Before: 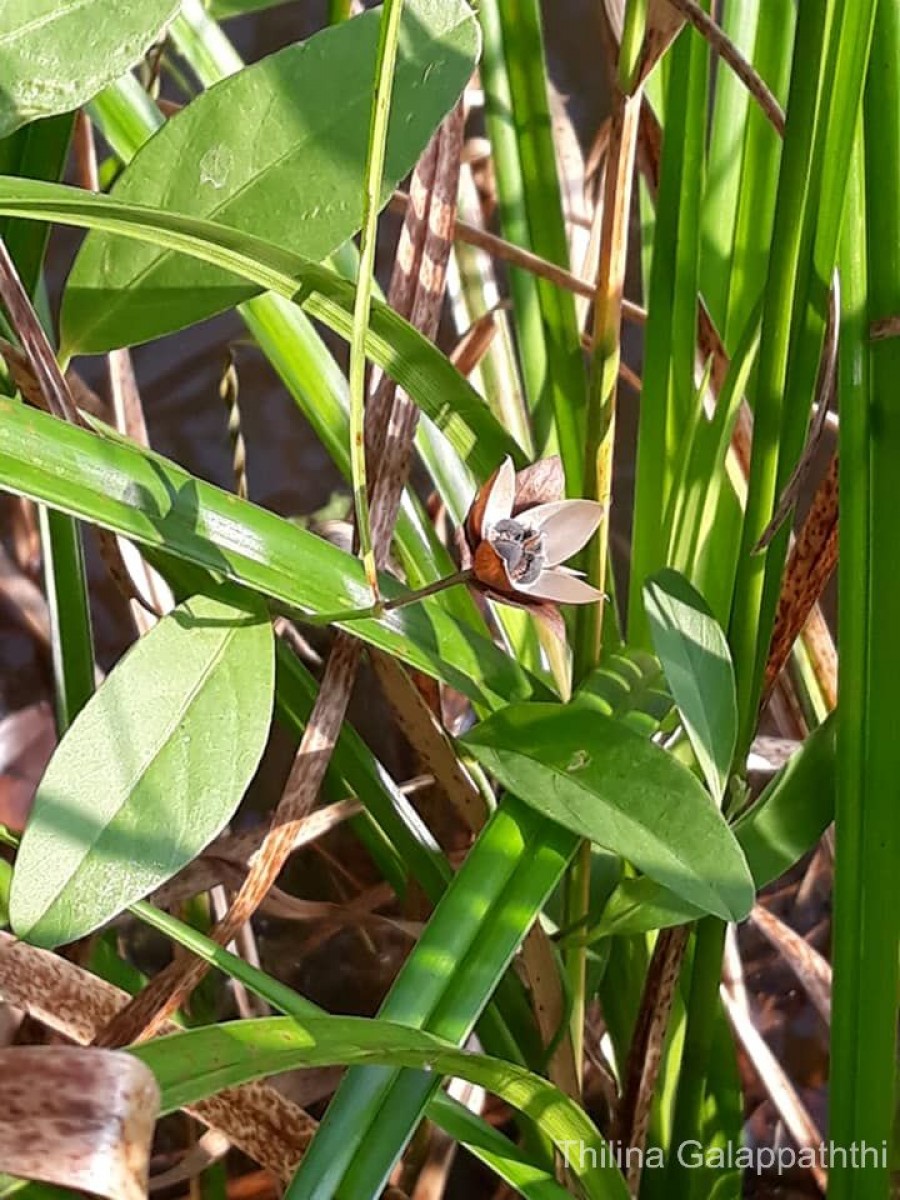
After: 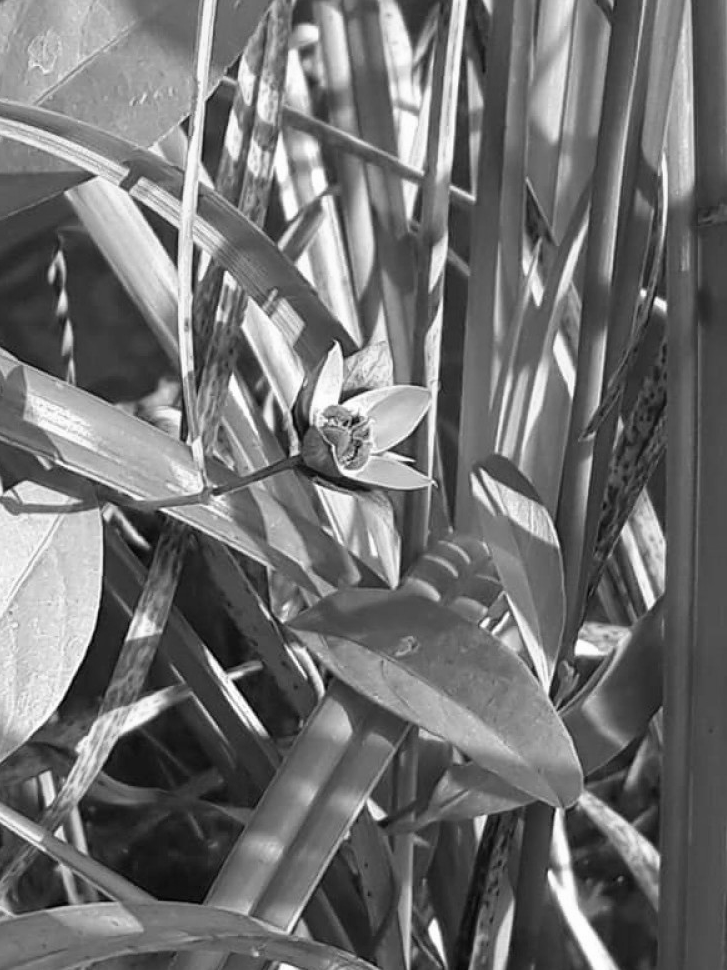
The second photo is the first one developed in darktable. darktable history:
shadows and highlights: radius 334.93, shadows 63.48, highlights 6.06, compress 87.7%, highlights color adjustment 39.73%, soften with gaussian
monochrome: on, module defaults
crop: left 19.159%, top 9.58%, bottom 9.58%
